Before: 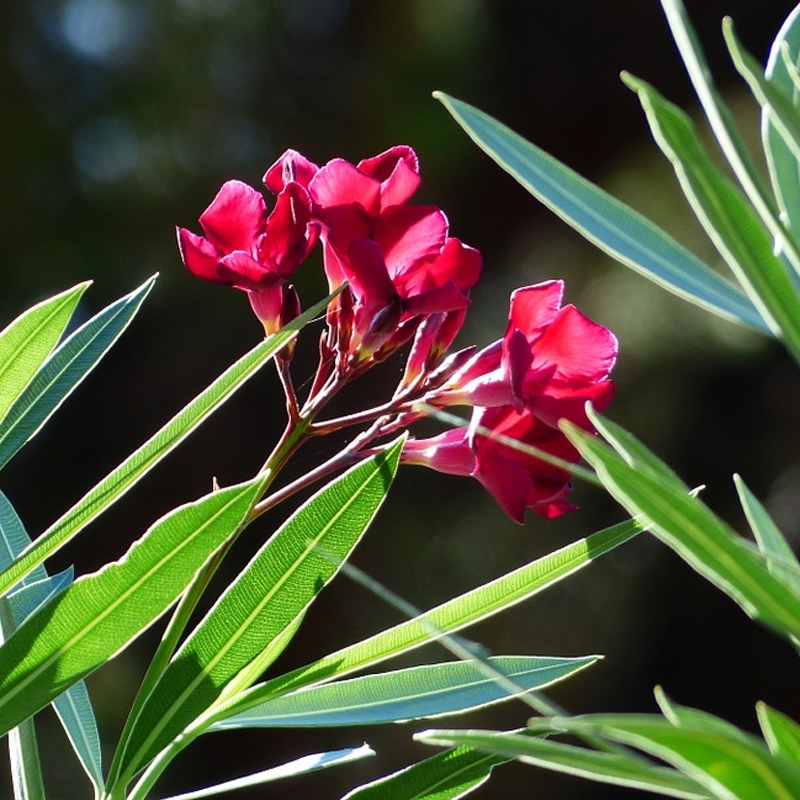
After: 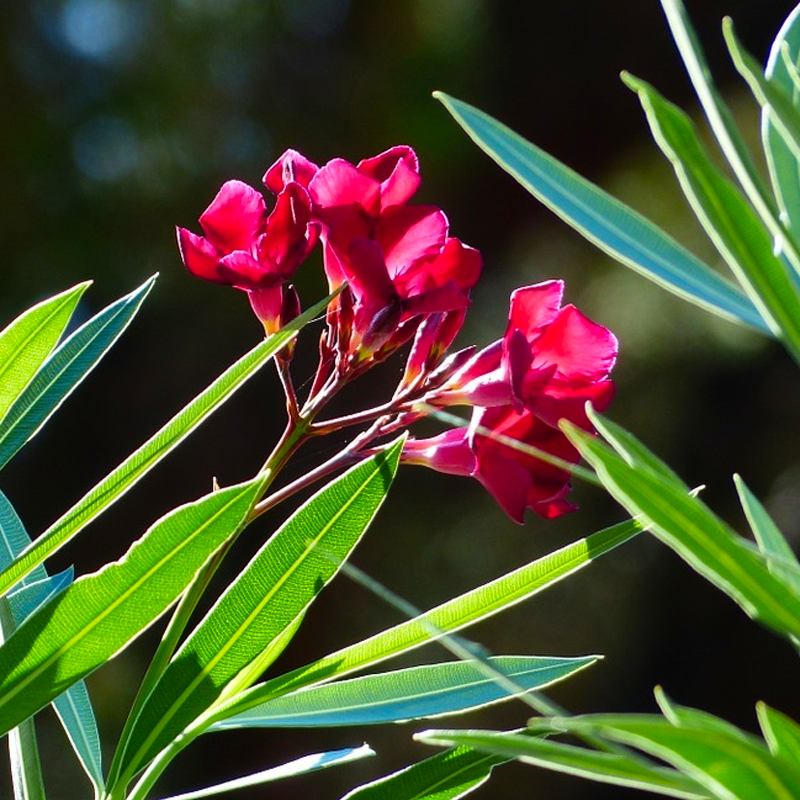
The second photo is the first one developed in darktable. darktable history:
color balance rgb: global vibrance 42.74%
